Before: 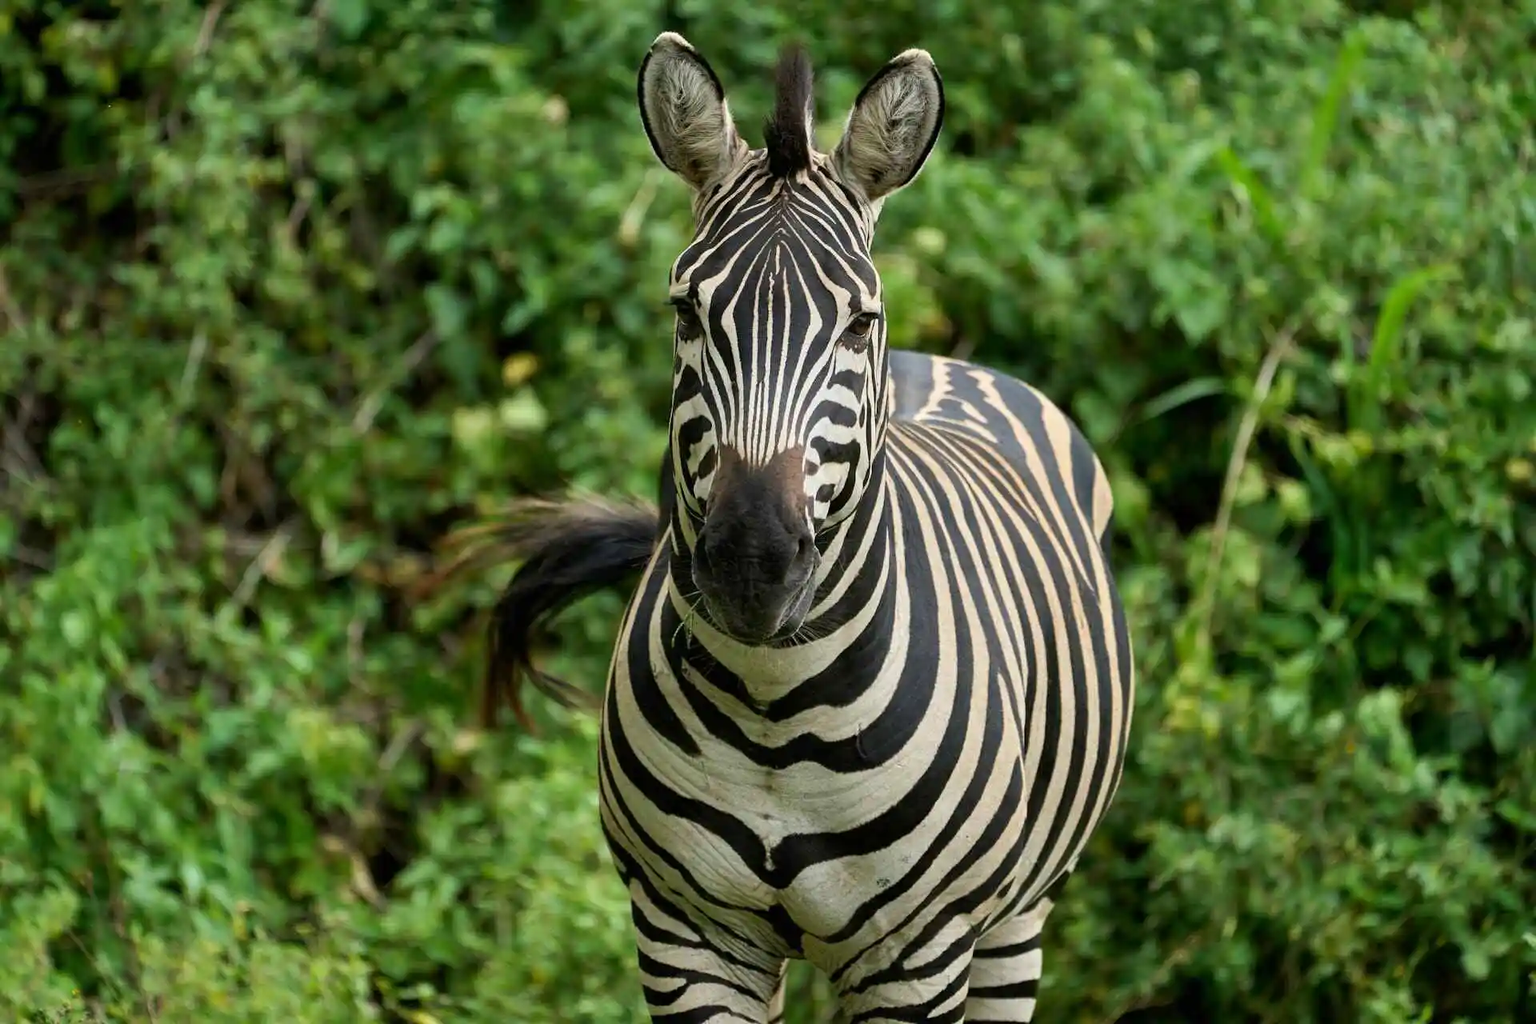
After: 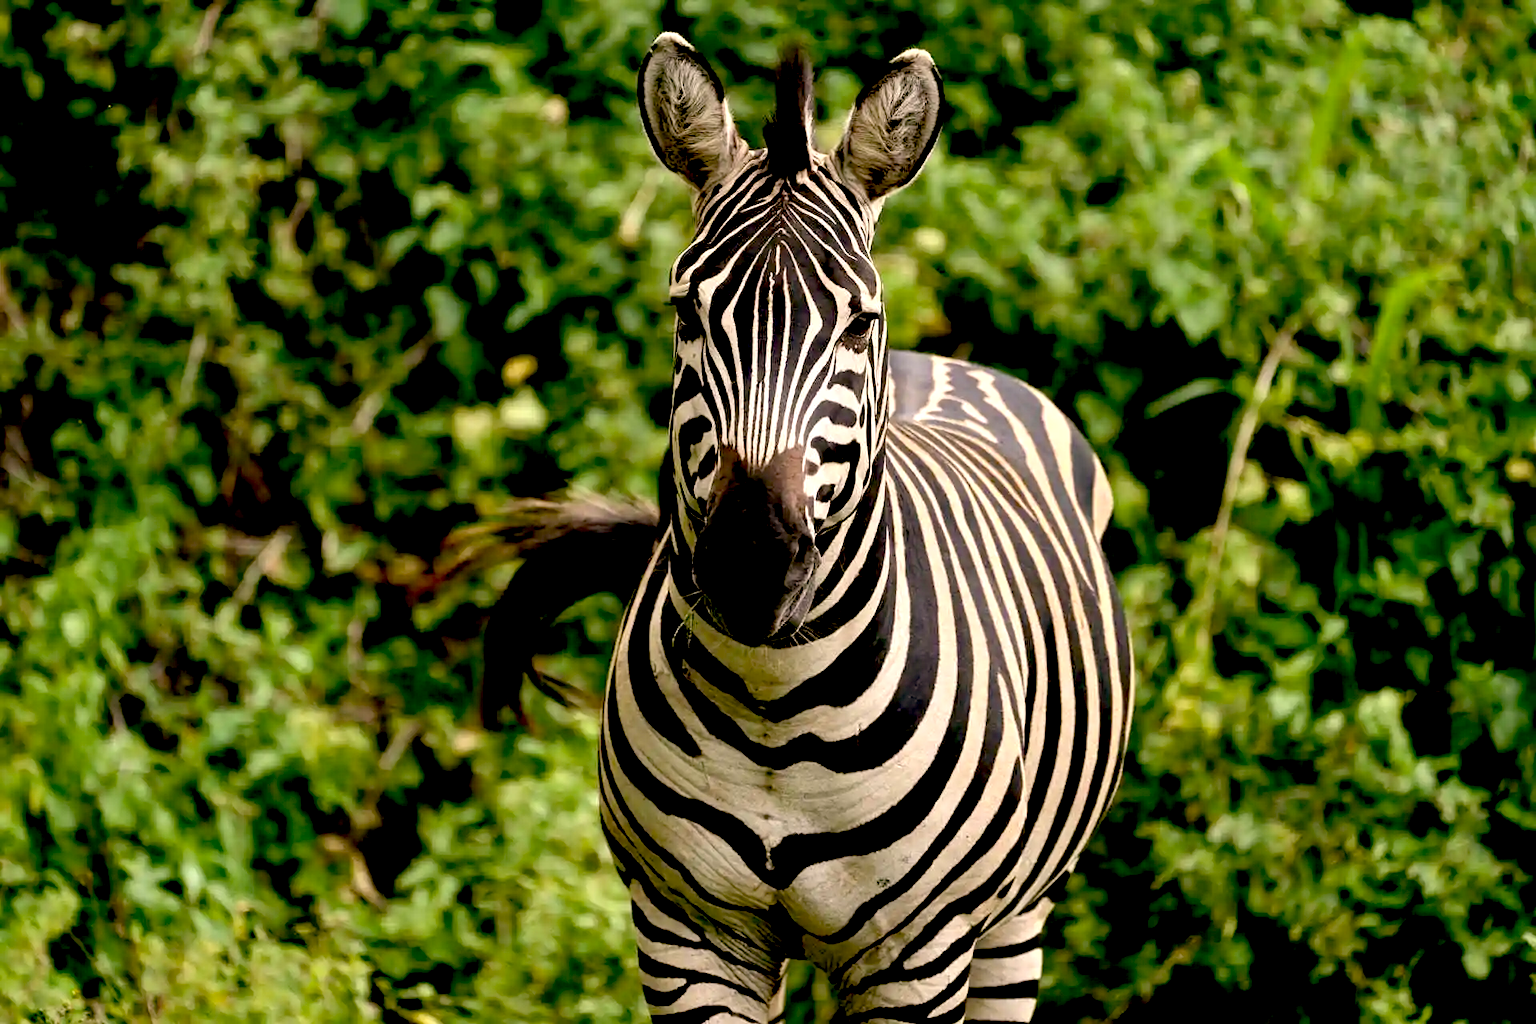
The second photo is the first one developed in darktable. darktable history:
exposure: black level correction 0.04, exposure 0.5 EV, compensate highlight preservation false
color correction: highlights a* 10.21, highlights b* 9.79, shadows a* 8.61, shadows b* 7.88, saturation 0.8
